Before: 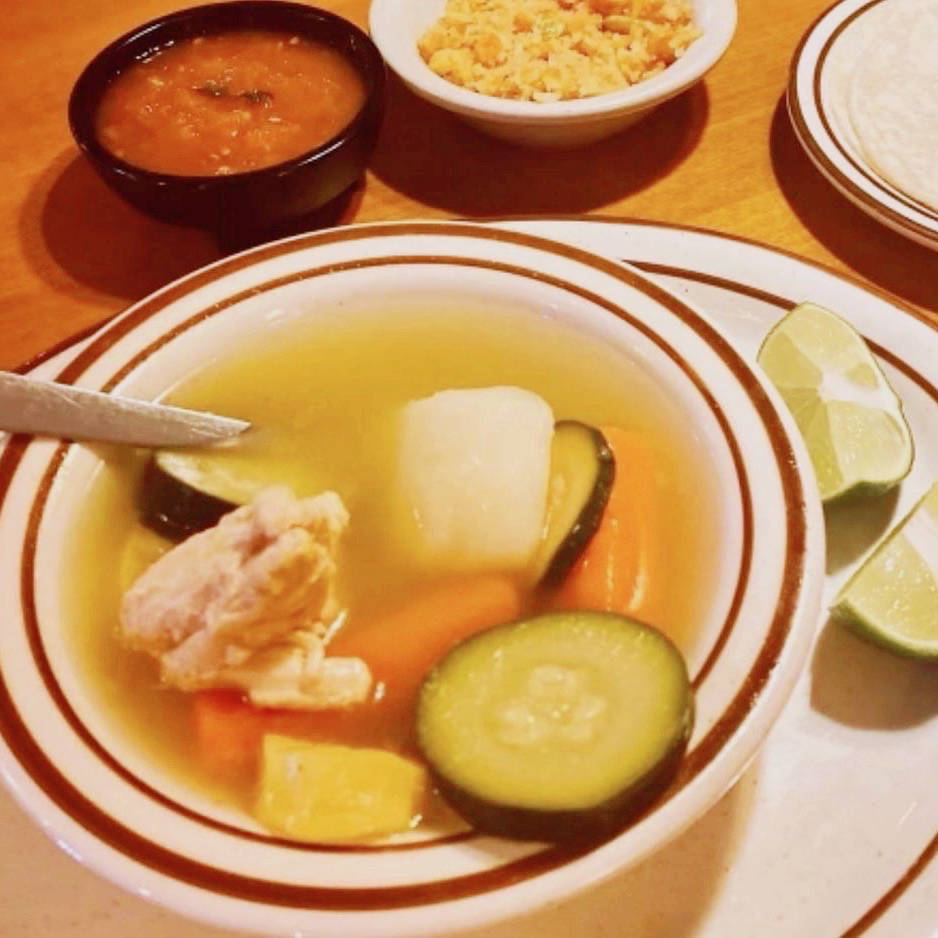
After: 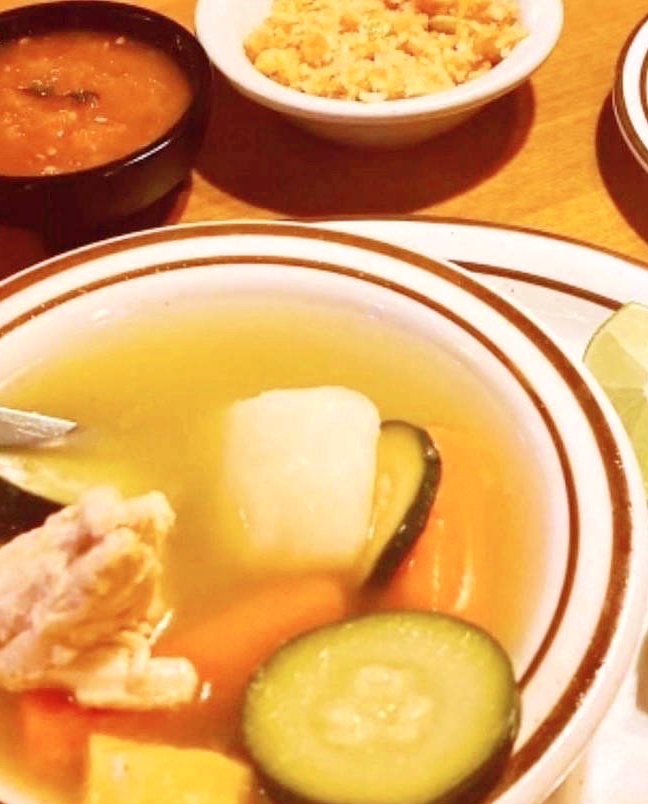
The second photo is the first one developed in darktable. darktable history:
crop: left 18.629%, right 12.221%, bottom 14.206%
tone equalizer: -8 EV -0.549 EV, edges refinement/feathering 500, mask exposure compensation -1.57 EV, preserve details no
exposure: exposure 0.374 EV, compensate exposure bias true, compensate highlight preservation false
